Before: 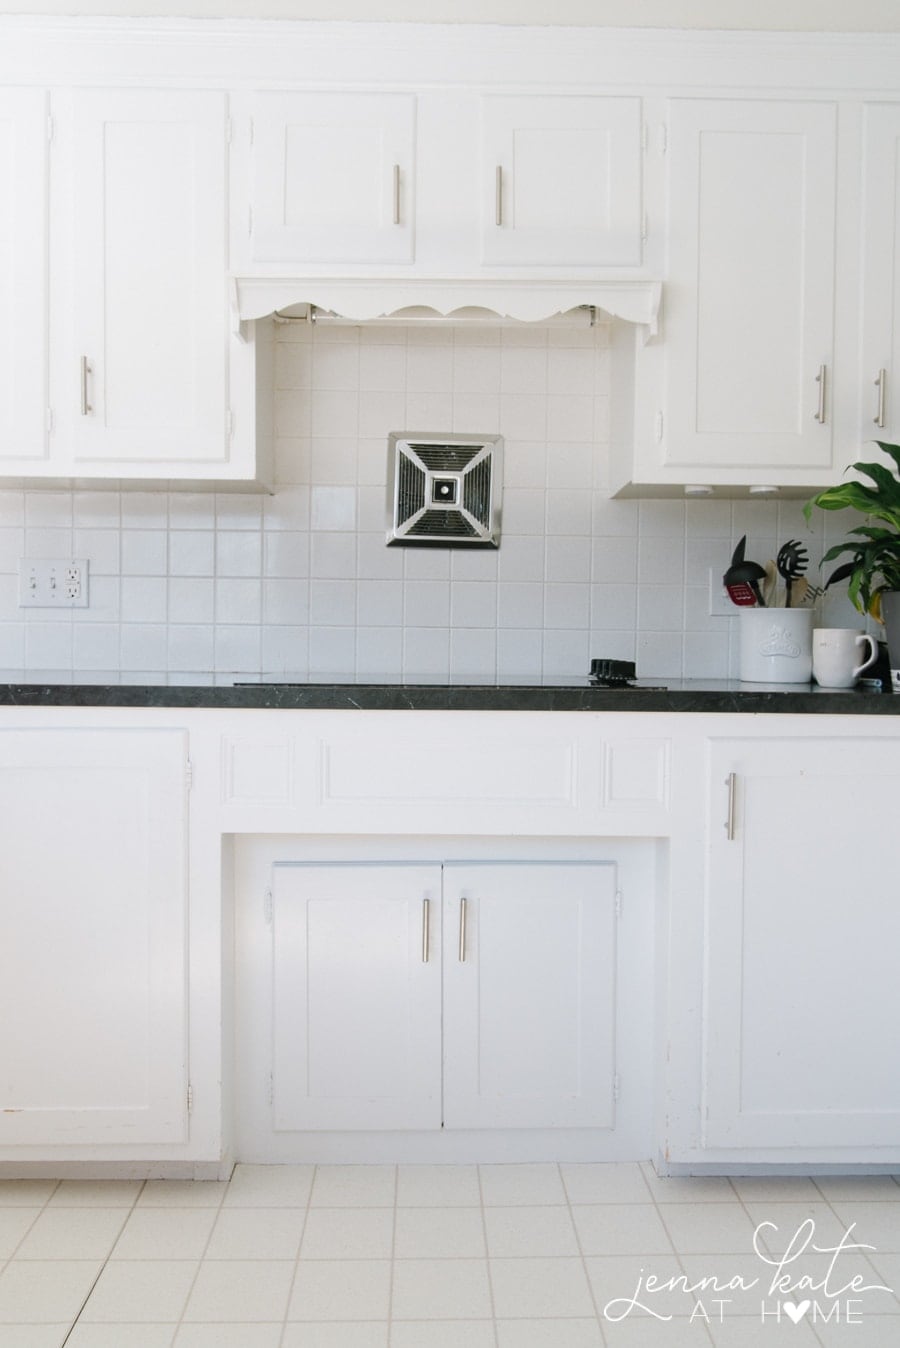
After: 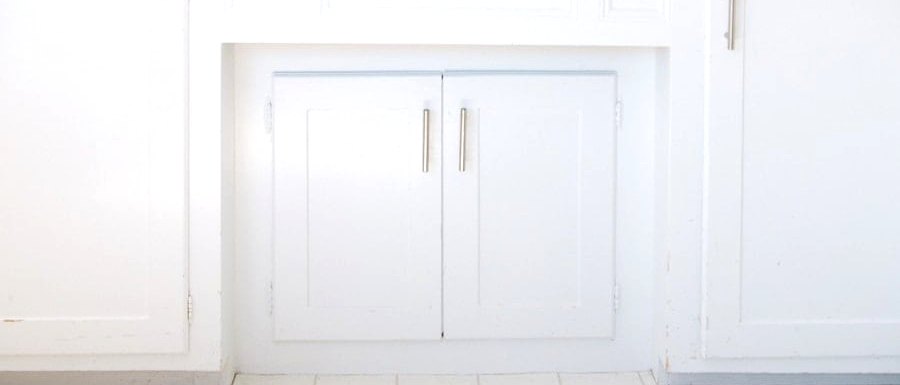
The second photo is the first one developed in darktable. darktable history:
crop and rotate: top 58.622%, bottom 12.805%
tone equalizer: -8 EV -0.388 EV, -7 EV -0.427 EV, -6 EV -0.361 EV, -5 EV -0.199 EV, -3 EV 0.211 EV, -2 EV 0.342 EV, -1 EV 0.388 EV, +0 EV 0.431 EV, mask exposure compensation -0.488 EV
vignetting: fall-off start 100.13%, fall-off radius 71.09%, saturation -0.647, width/height ratio 1.176, dithering 8-bit output
